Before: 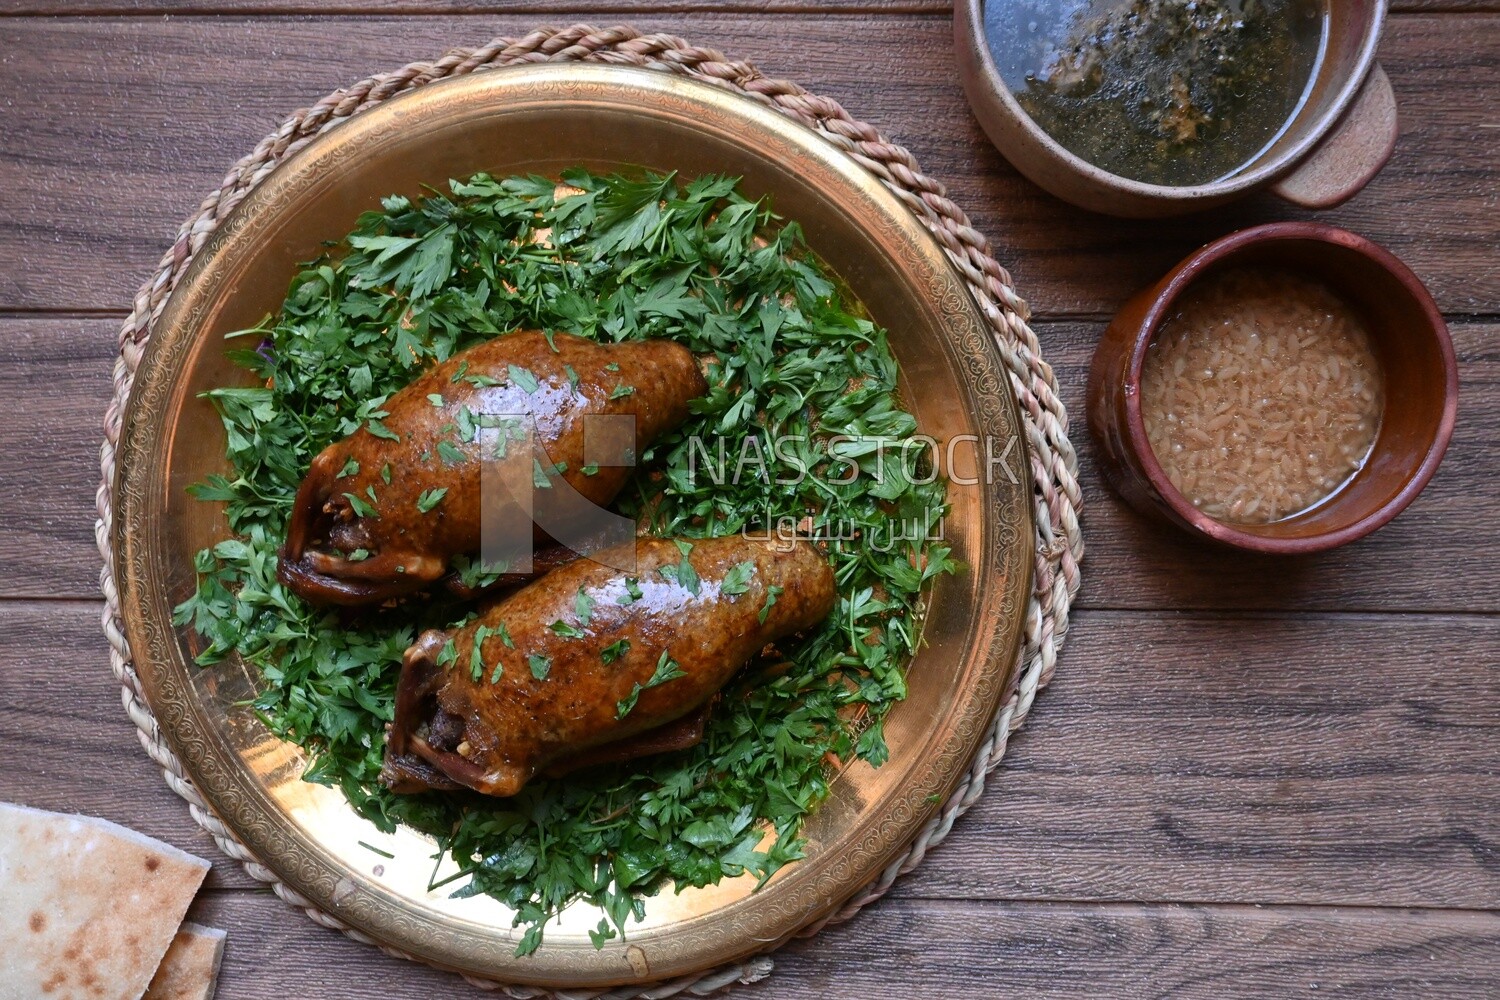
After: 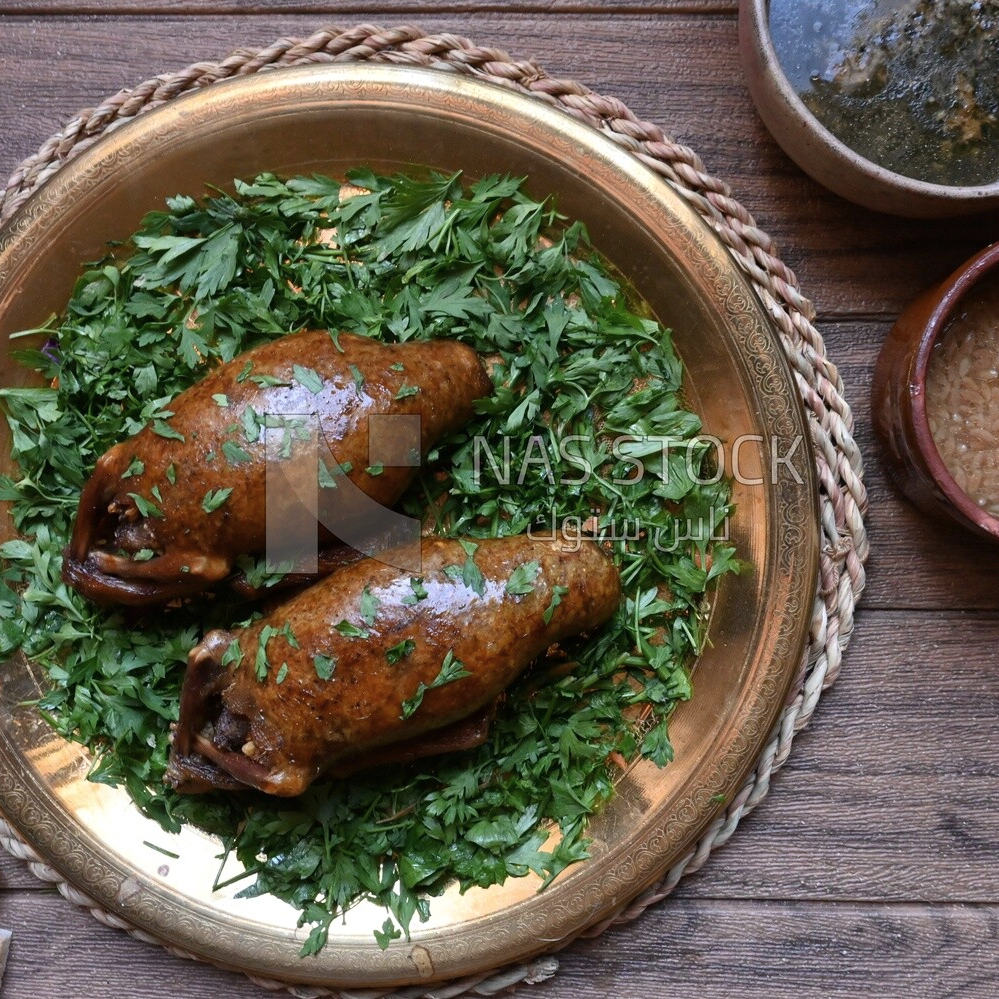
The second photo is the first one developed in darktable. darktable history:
tone equalizer: on, module defaults
crop and rotate: left 14.385%, right 18.948%
contrast brightness saturation: saturation -0.1
